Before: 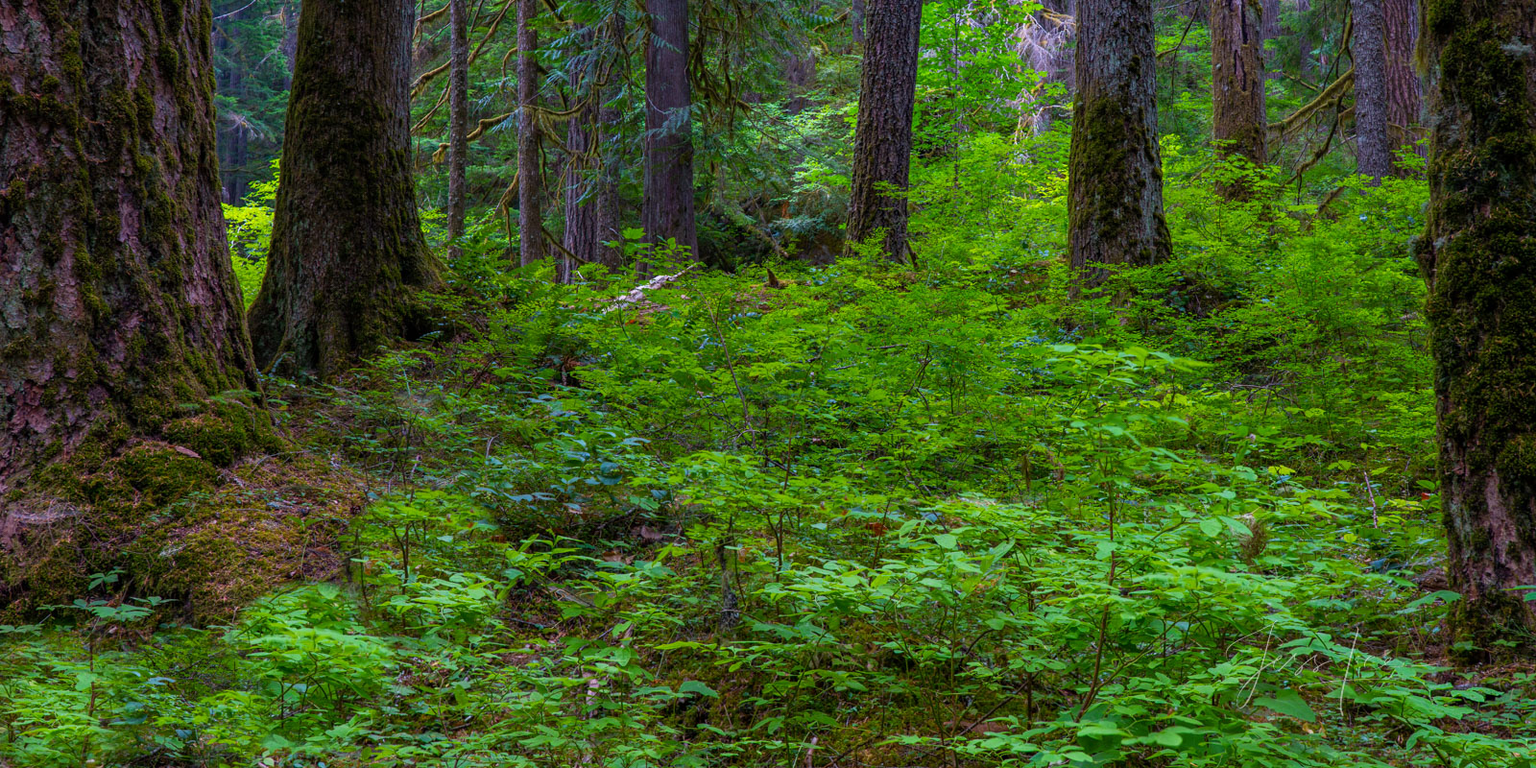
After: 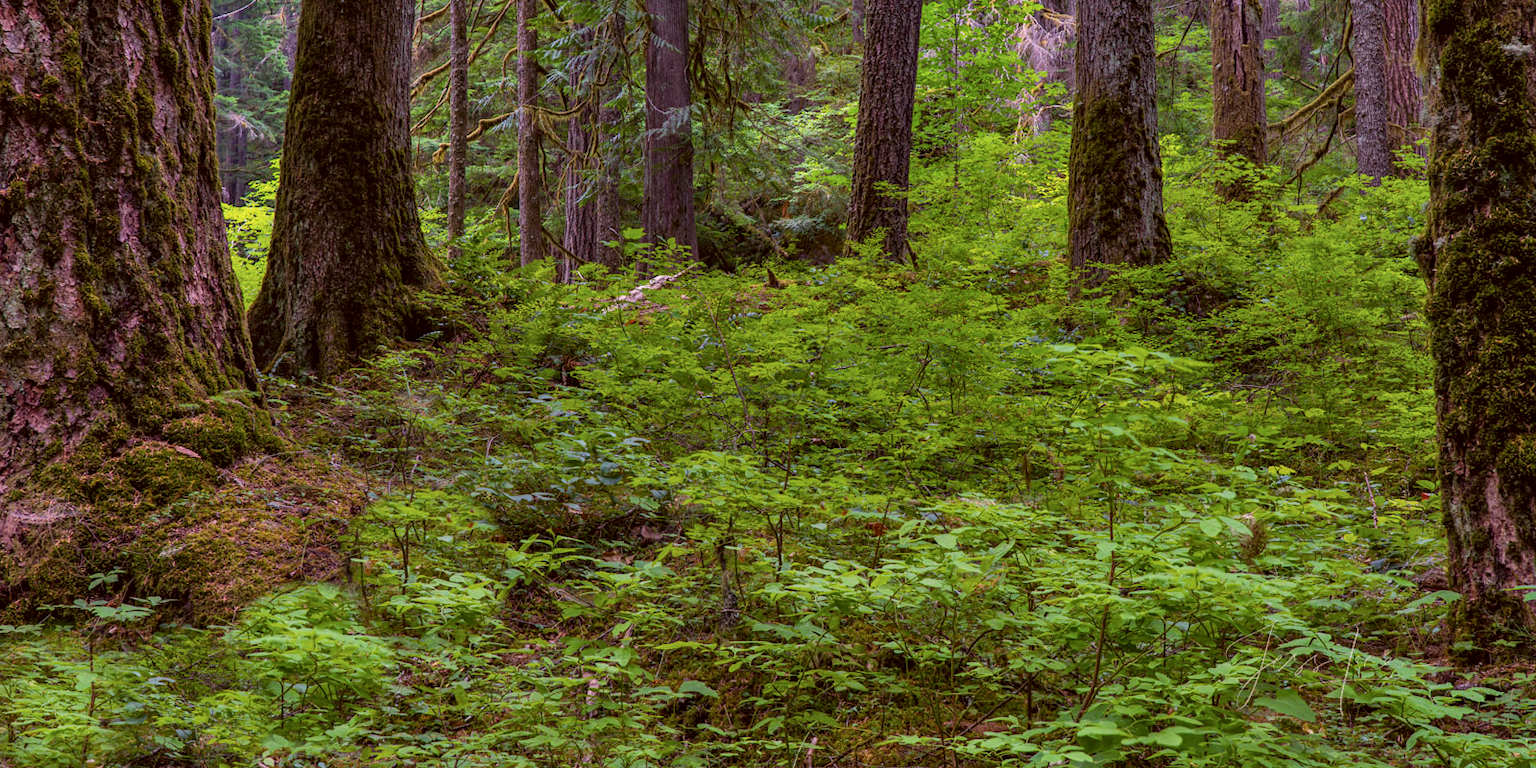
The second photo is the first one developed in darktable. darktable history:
local contrast: highlights 61%, shadows 106%, detail 106%, midtone range 0.533
shadows and highlights: soften with gaussian
color correction: highlights a* 10.26, highlights b* 9.73, shadows a* 9.03, shadows b* 8.44, saturation 0.819
